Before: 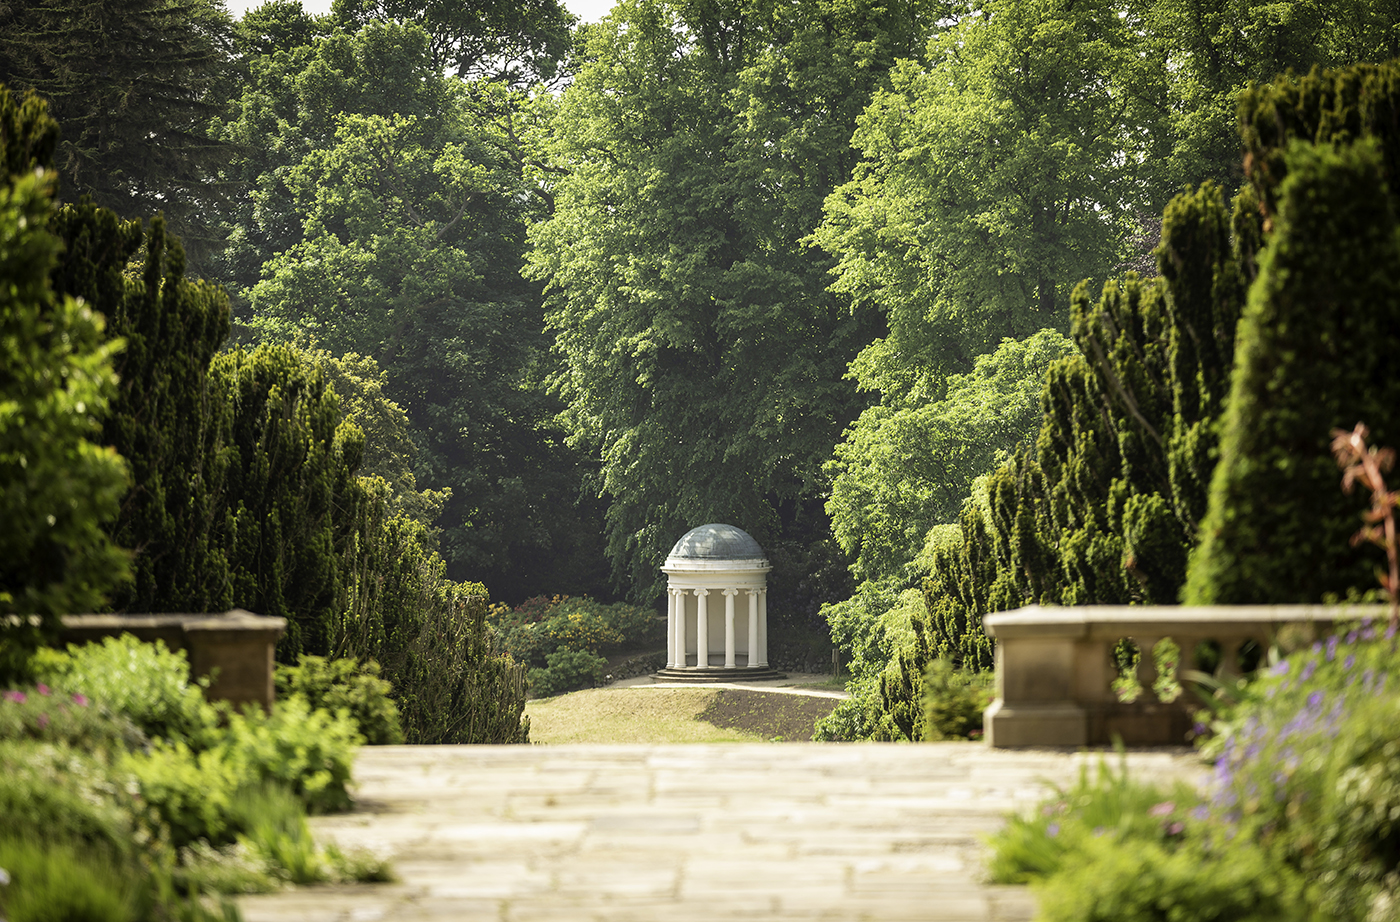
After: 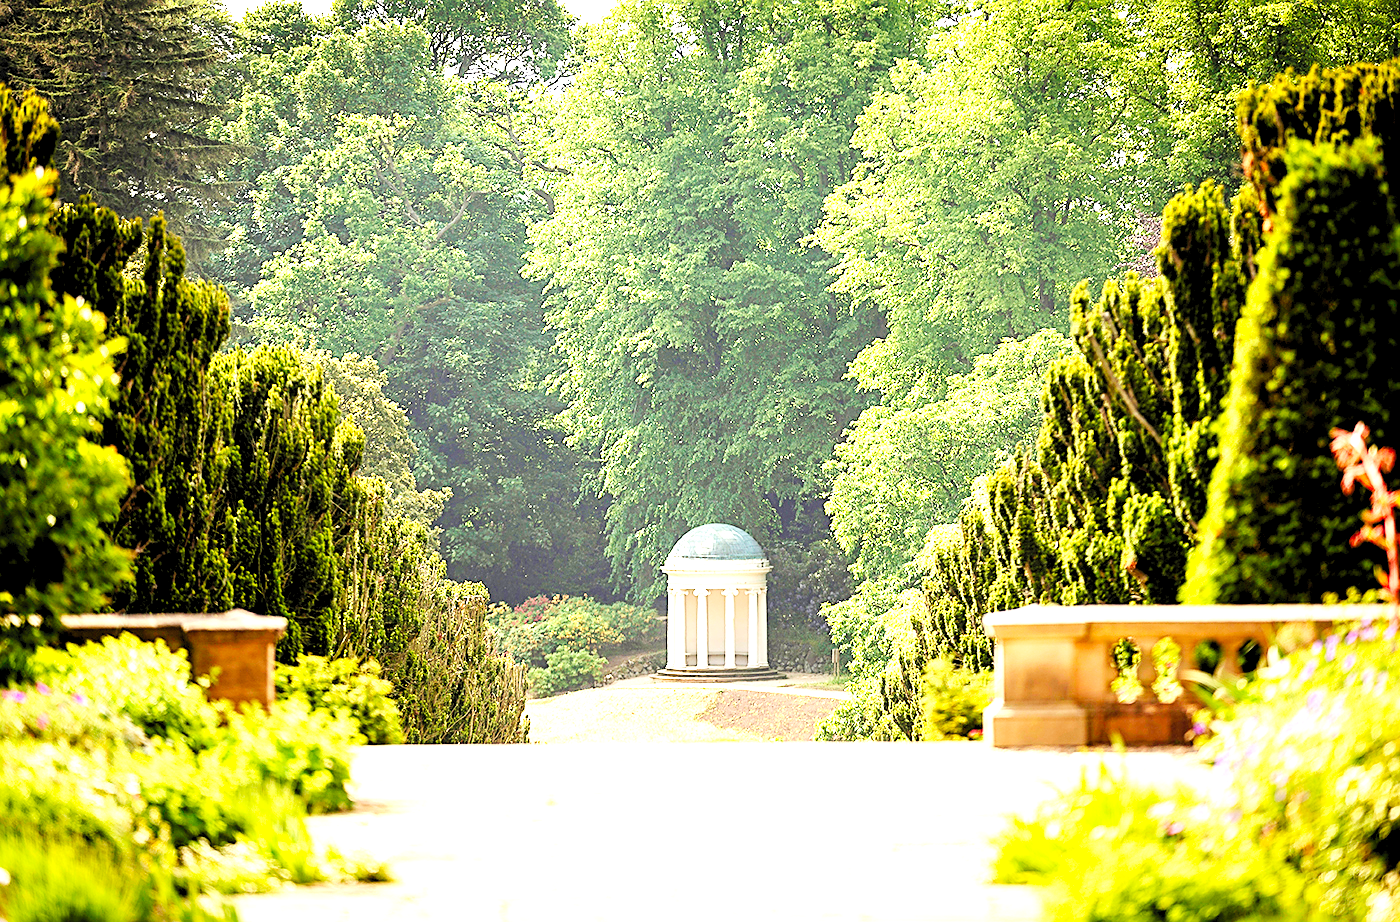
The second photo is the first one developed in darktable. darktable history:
levels: black 3.83%, white 90.64%, levels [0.044, 0.416, 0.908]
sharpen: on, module defaults
base curve: curves: ch0 [(0, 0.003) (0.001, 0.002) (0.006, 0.004) (0.02, 0.022) (0.048, 0.086) (0.094, 0.234) (0.162, 0.431) (0.258, 0.629) (0.385, 0.8) (0.548, 0.918) (0.751, 0.988) (1, 1)], preserve colors none
